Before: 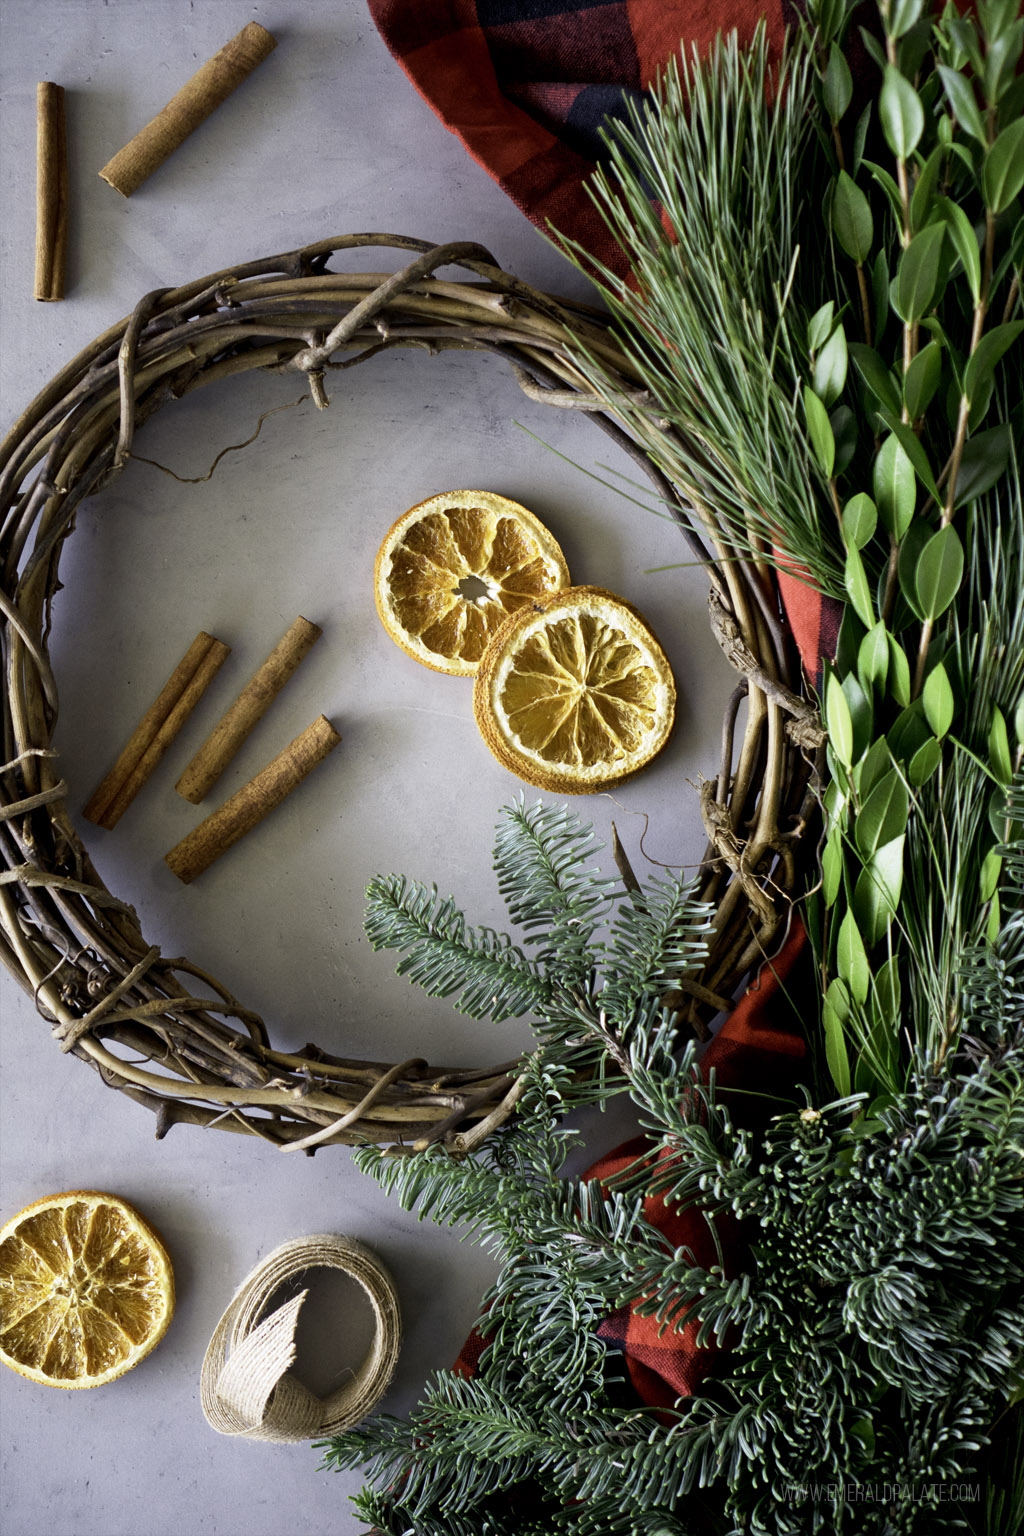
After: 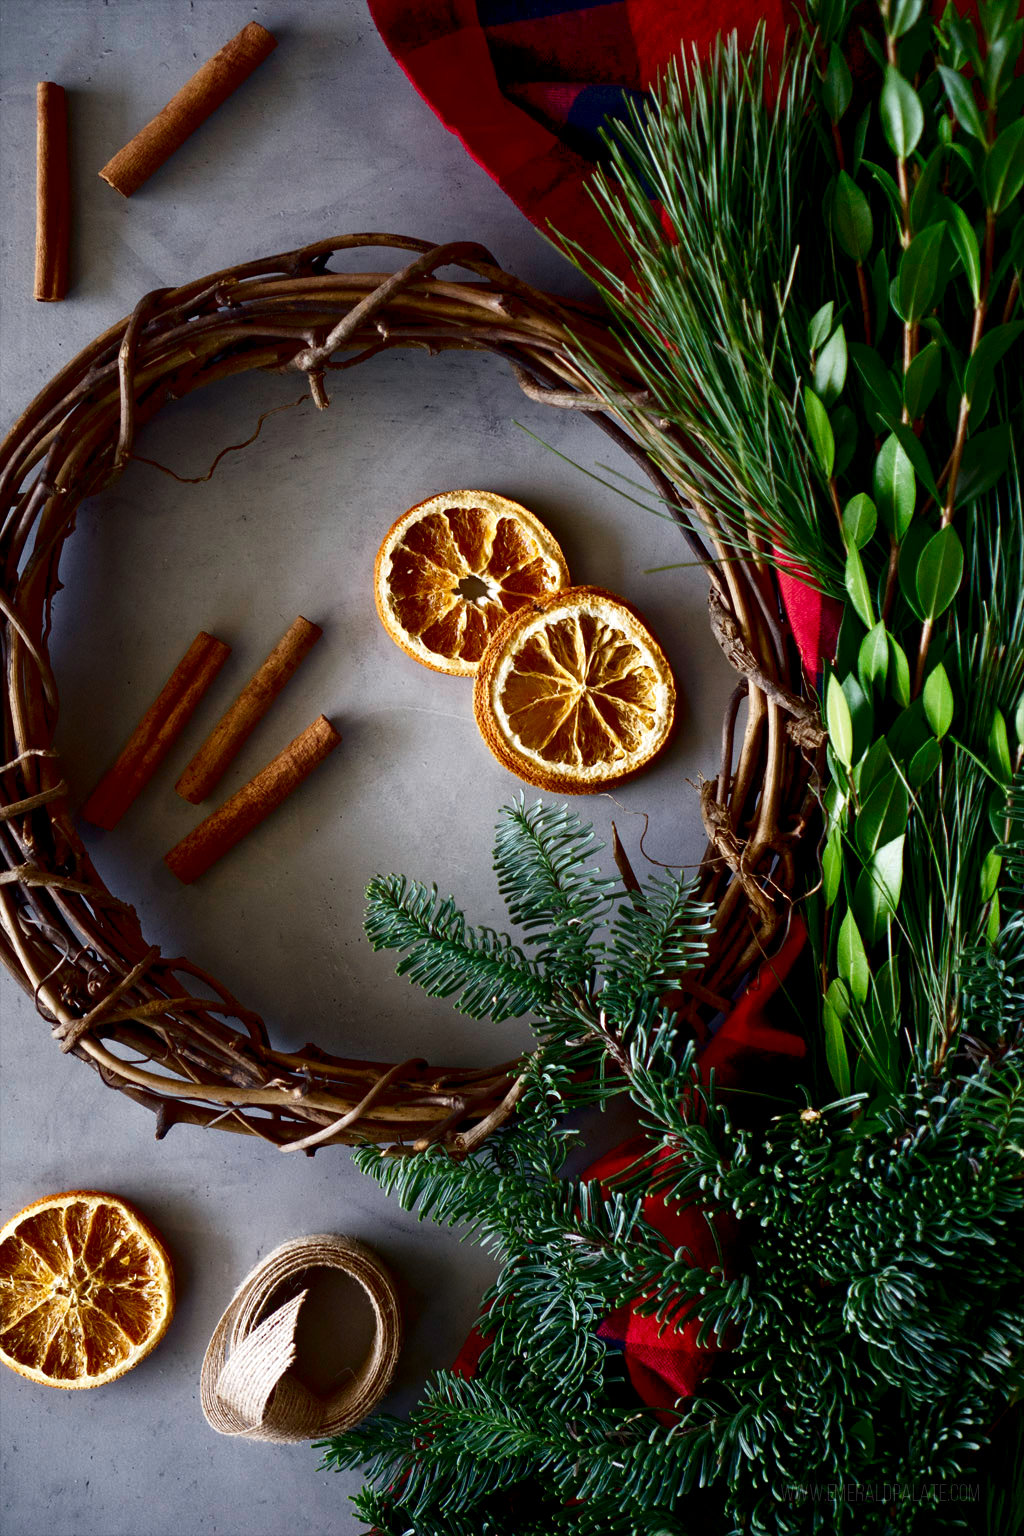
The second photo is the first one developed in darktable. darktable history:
exposure: black level correction 0.007, exposure 0.097 EV, compensate highlight preservation false
contrast brightness saturation: brightness -0.54
